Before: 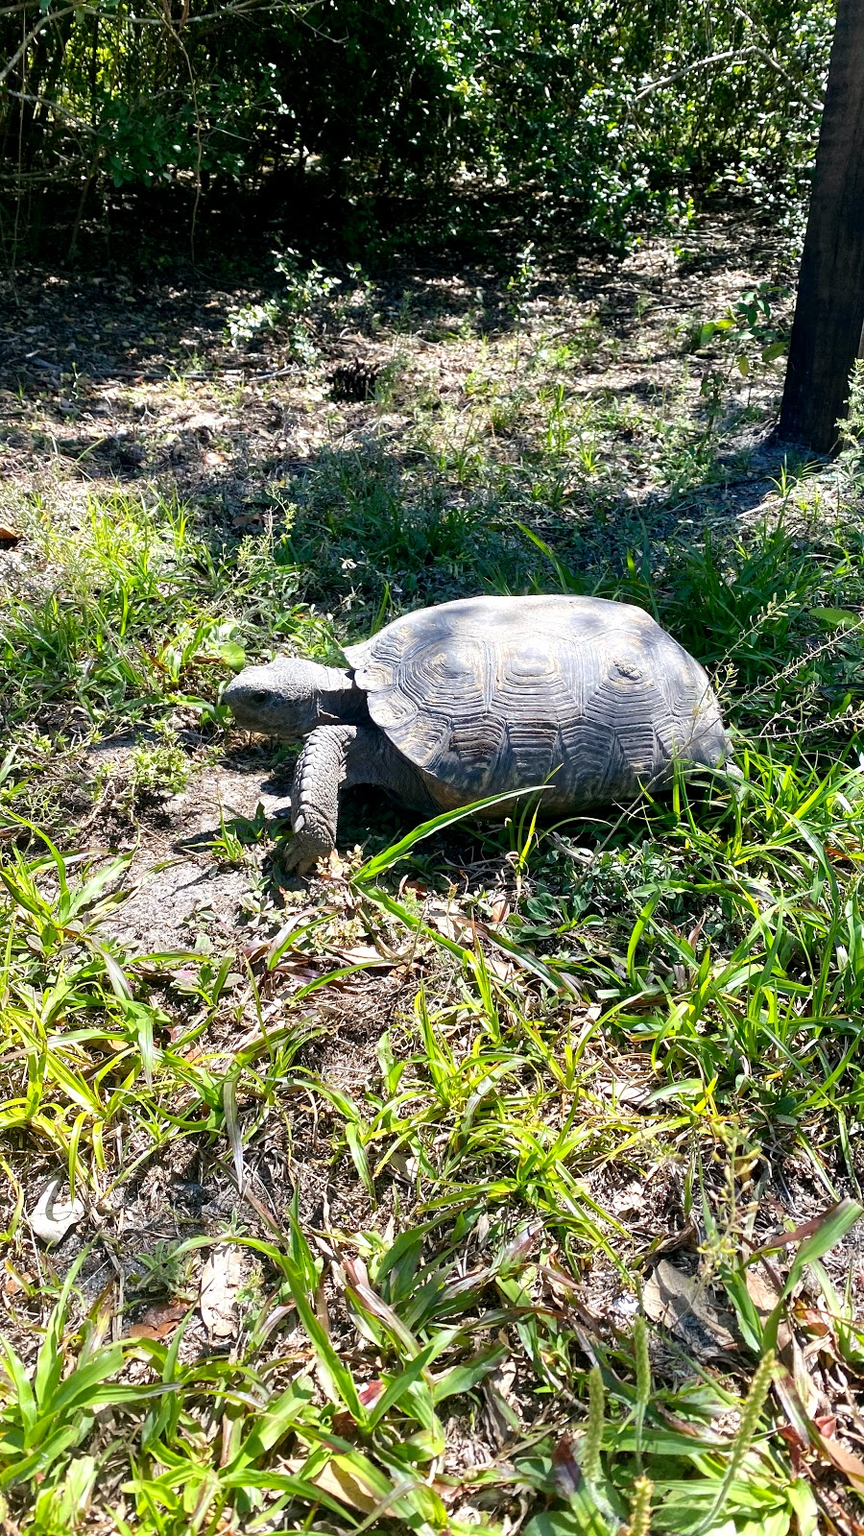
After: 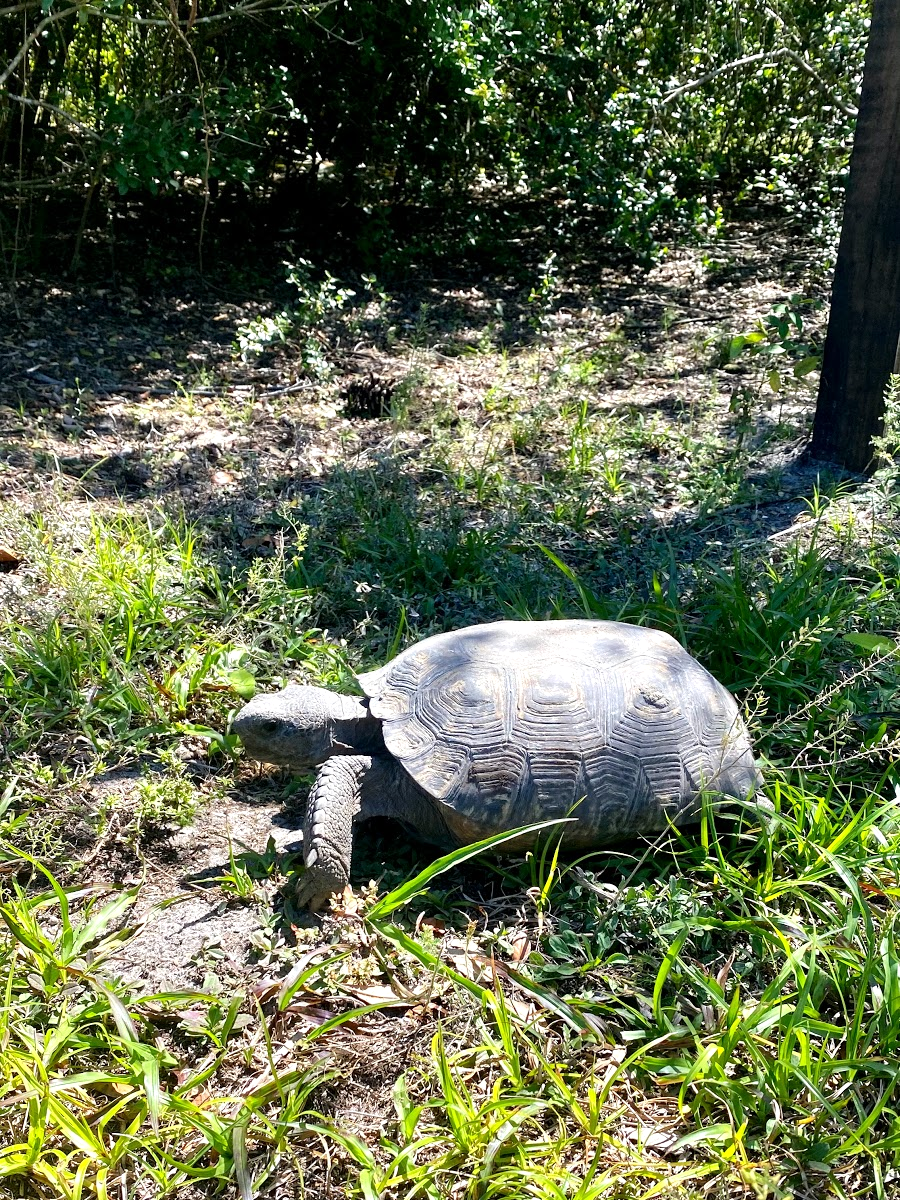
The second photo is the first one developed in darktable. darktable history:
crop: bottom 24.987%
exposure: exposure 0.085 EV, compensate highlight preservation false
